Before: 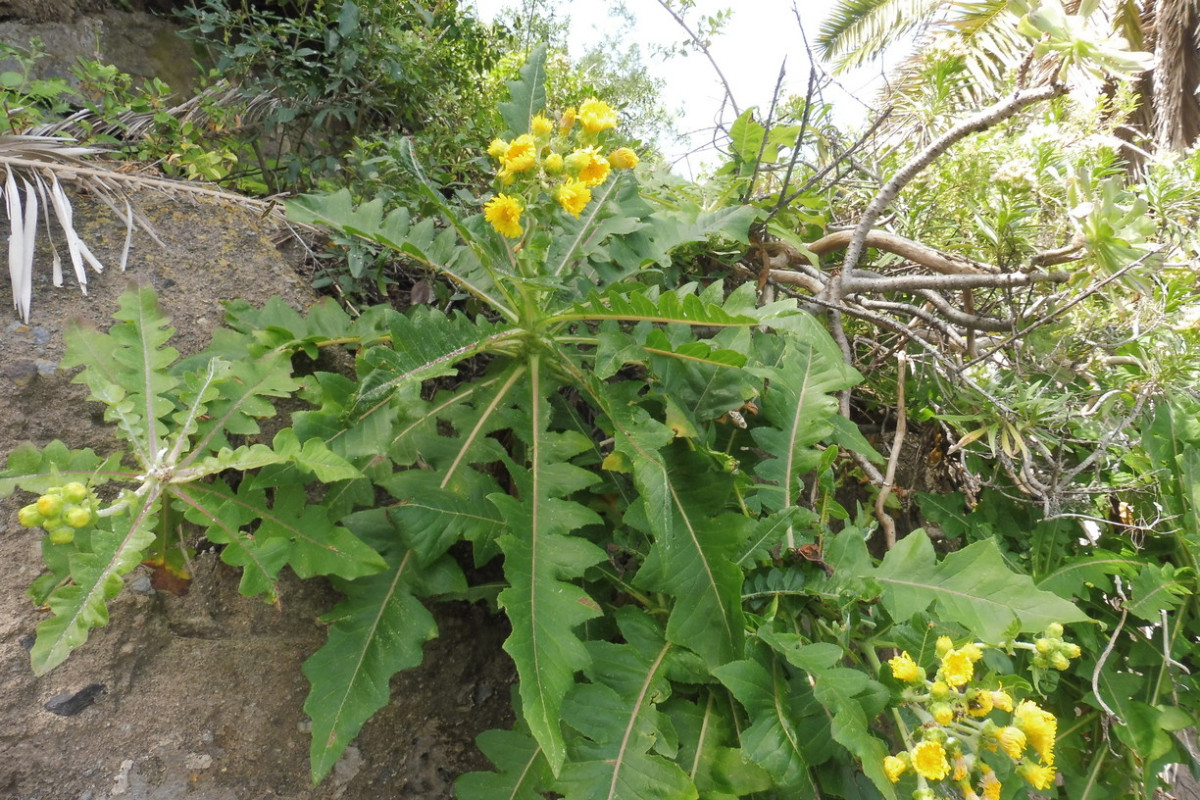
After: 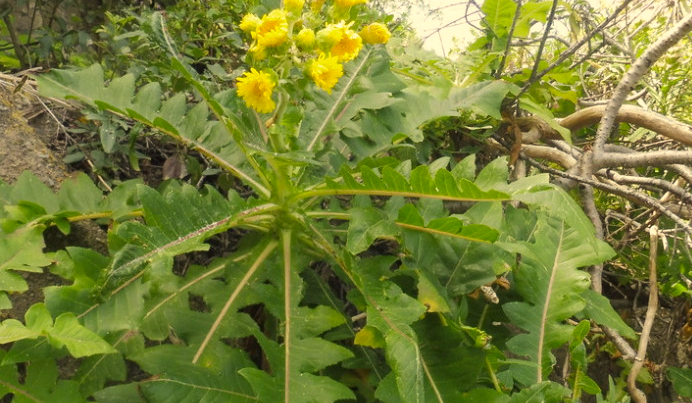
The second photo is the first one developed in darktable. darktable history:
crop: left 20.749%, top 15.747%, right 21.526%, bottom 33.758%
color correction: highlights a* 2.52, highlights b* 22.84
